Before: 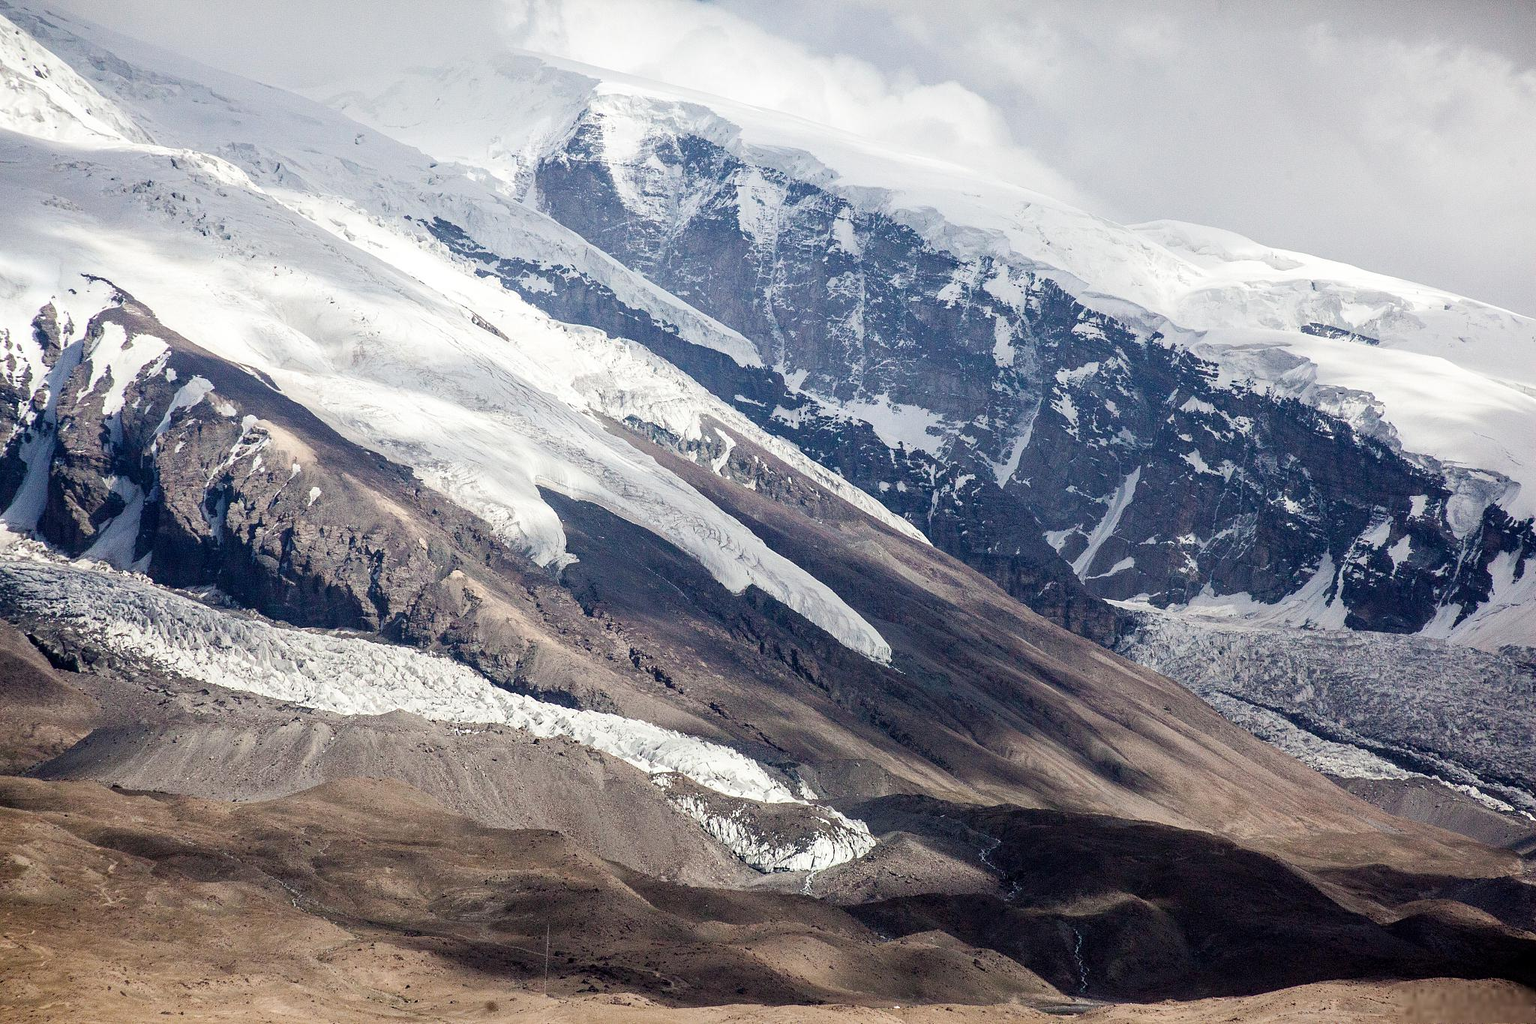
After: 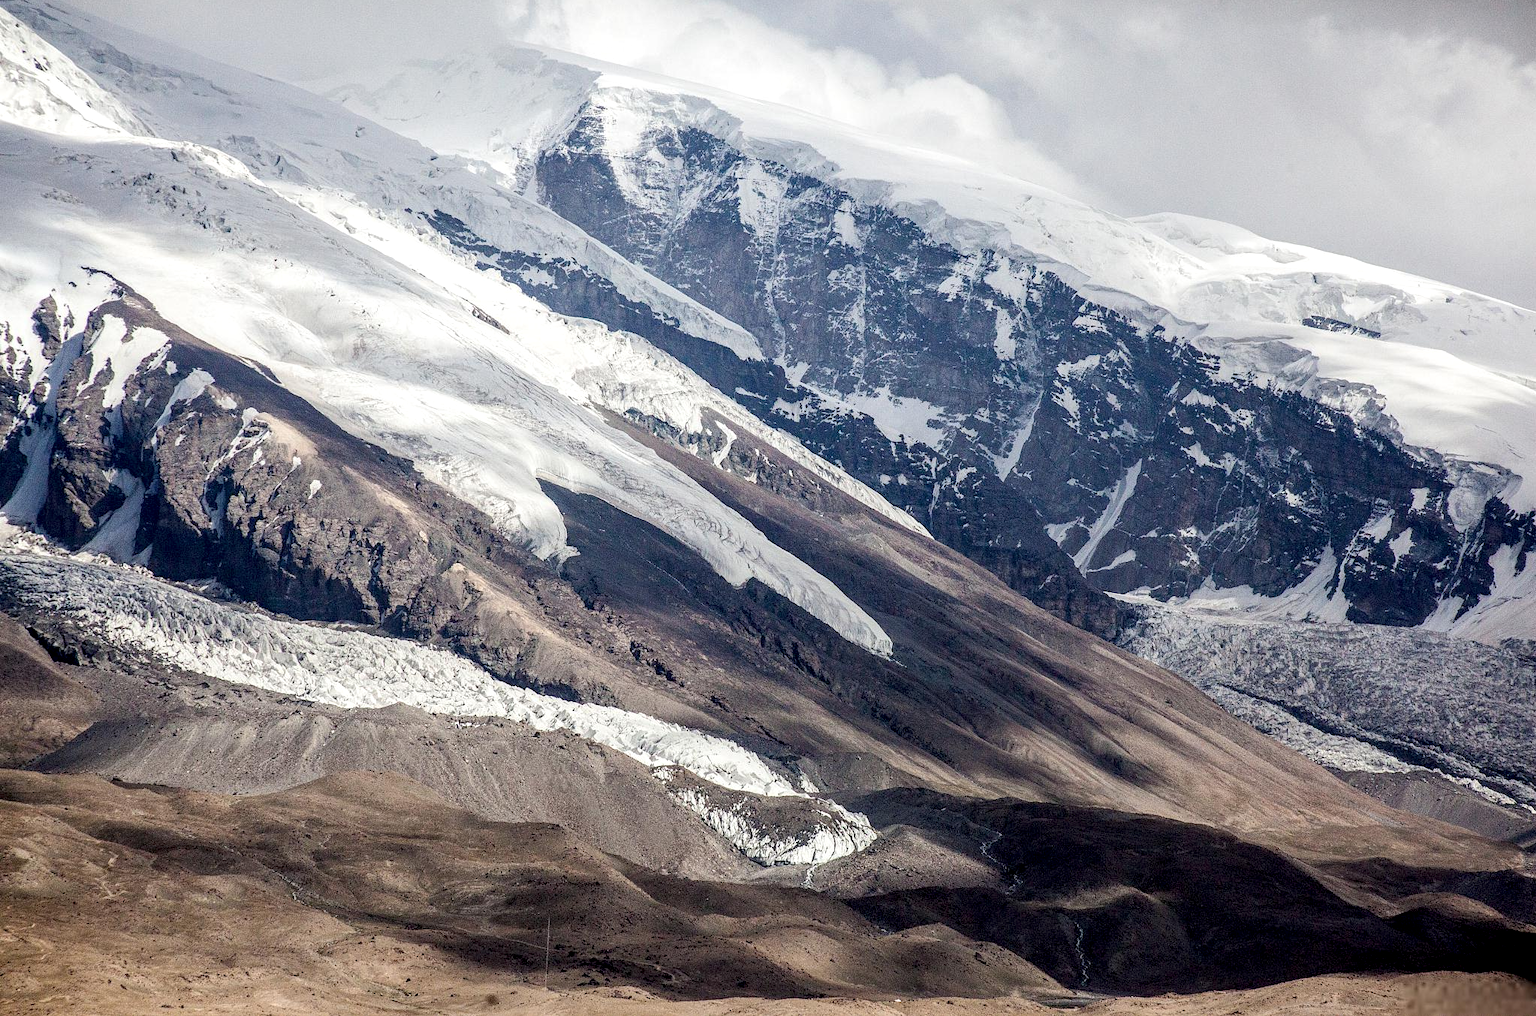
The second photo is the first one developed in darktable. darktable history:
crop: top 0.776%, right 0.054%
local contrast: shadows 95%, midtone range 0.498
